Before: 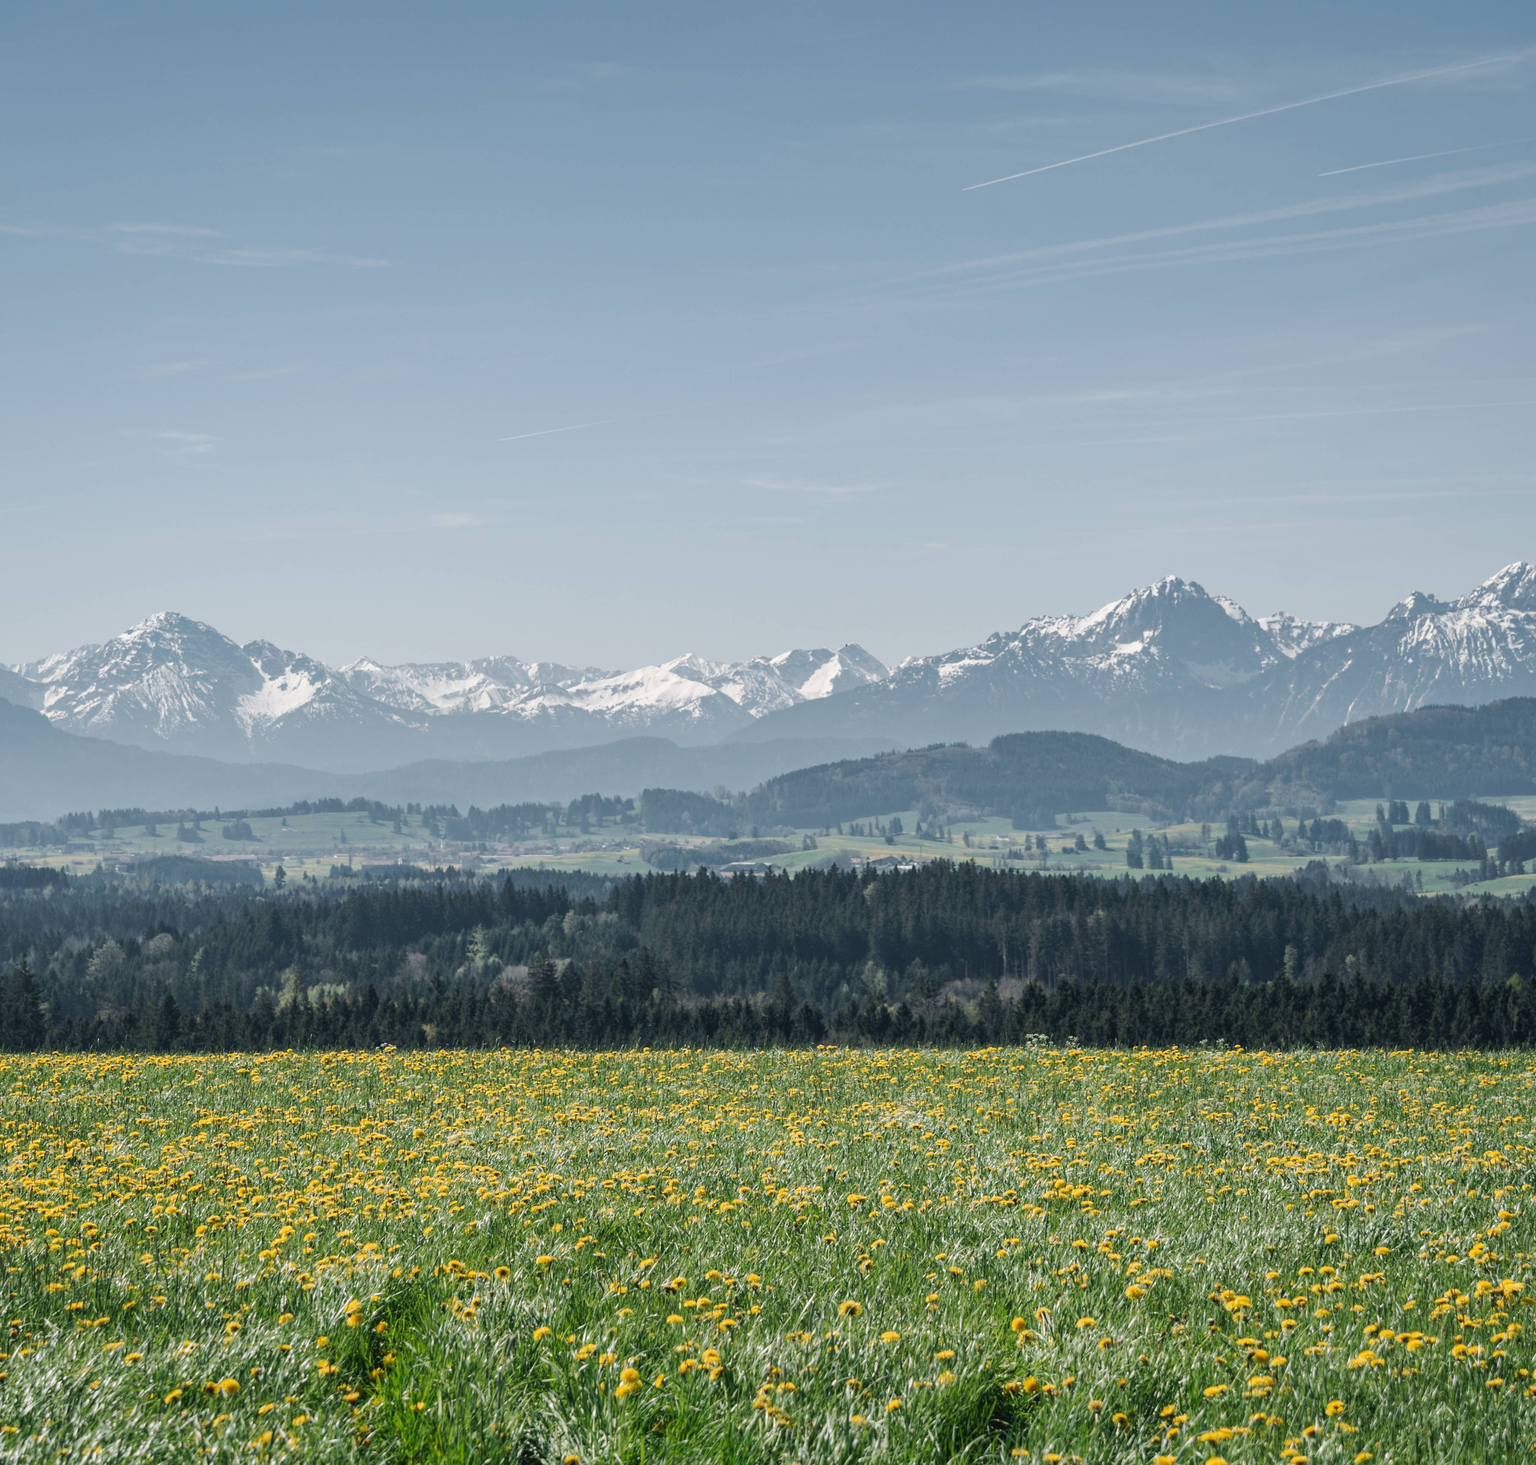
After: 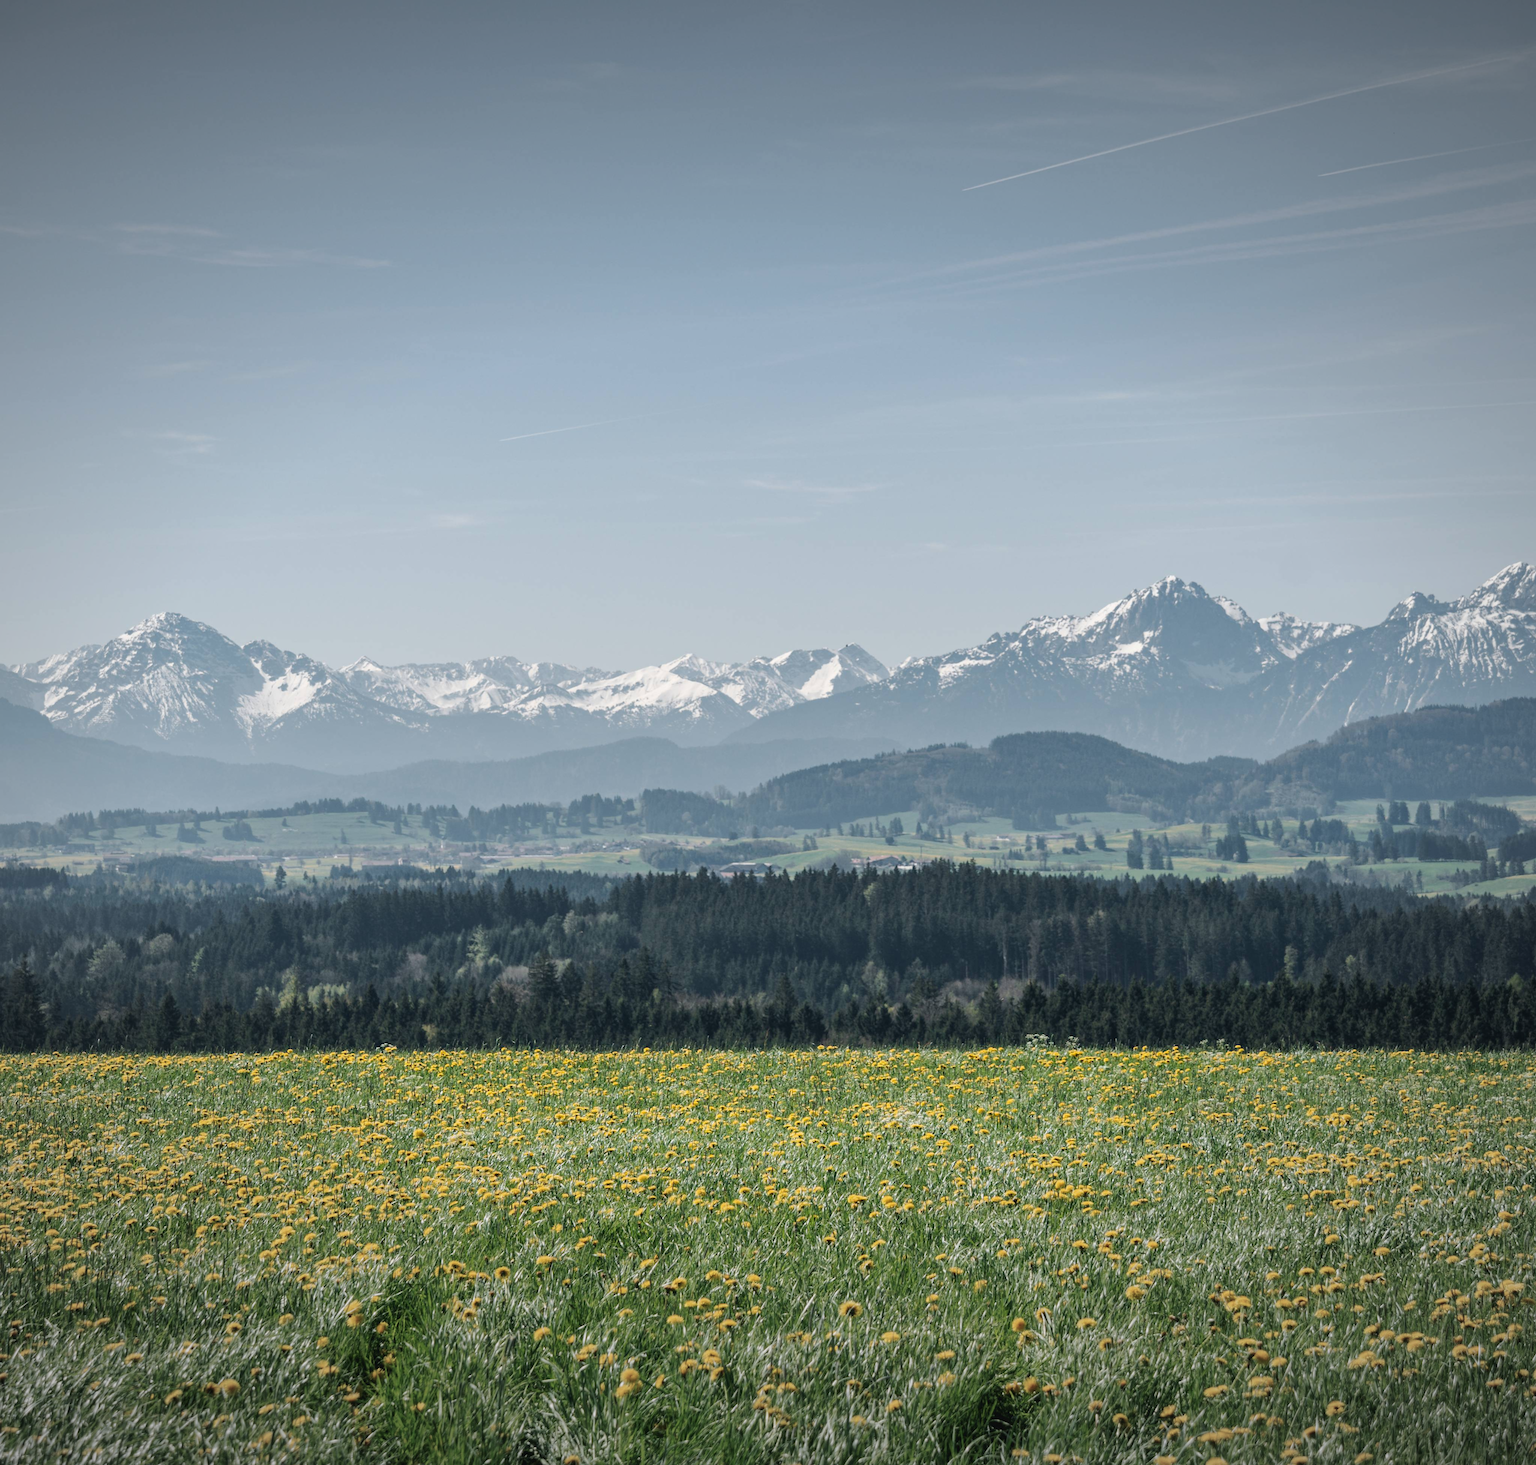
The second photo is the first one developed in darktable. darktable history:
vignetting: fall-off radius 99.13%, brightness -0.575, width/height ratio 1.337
